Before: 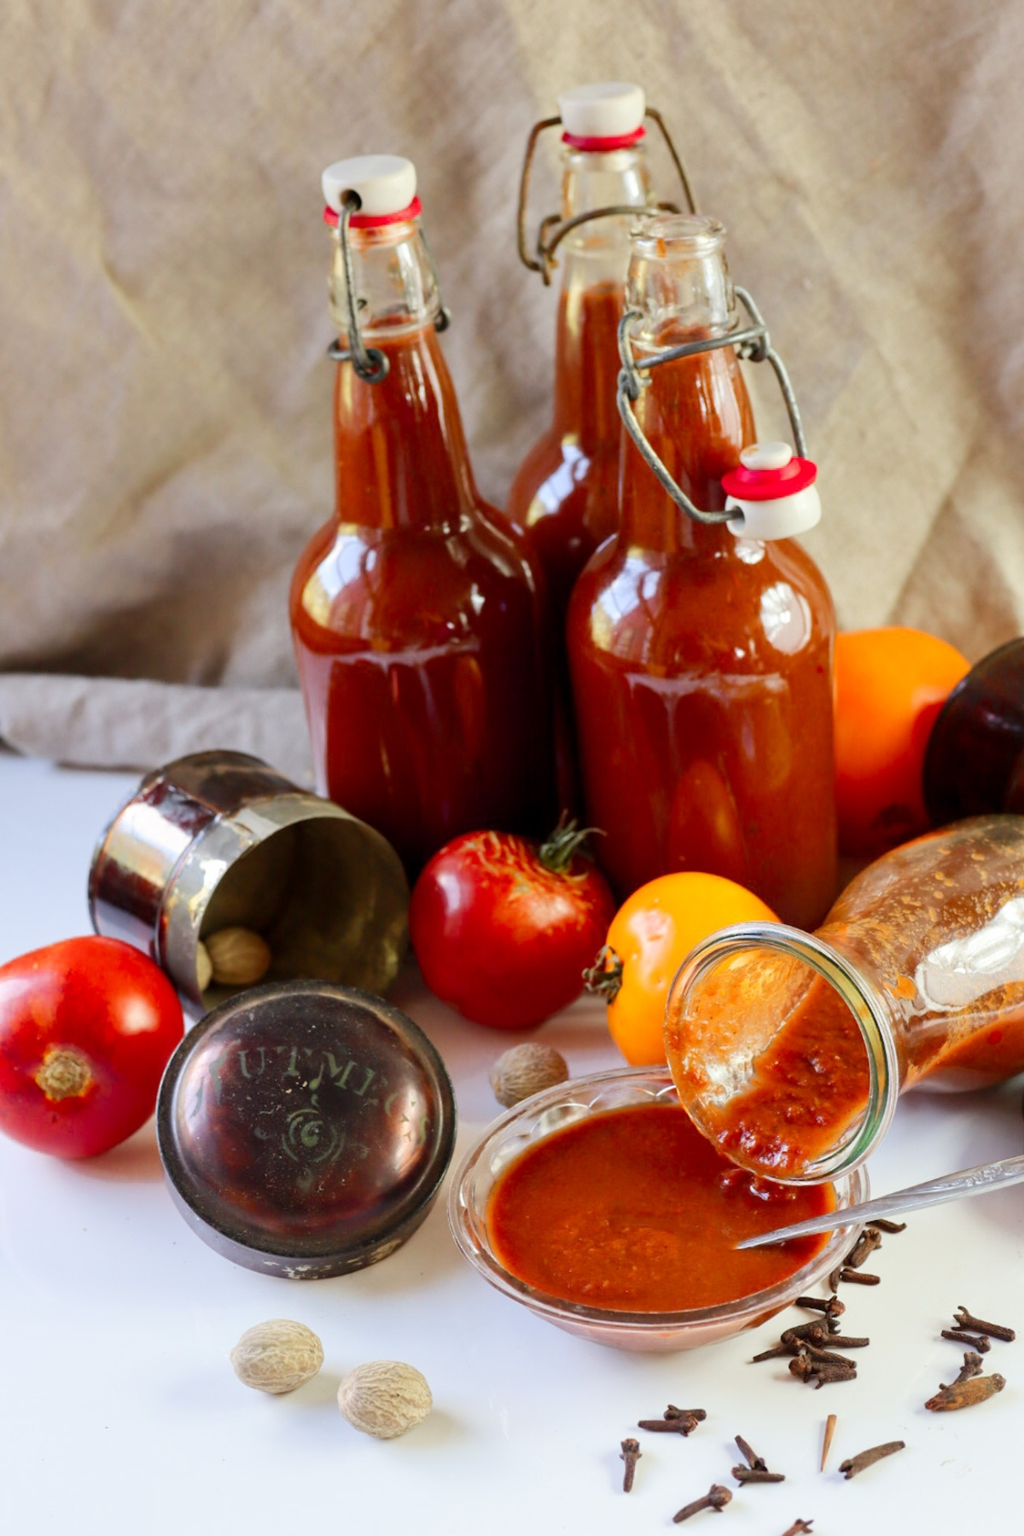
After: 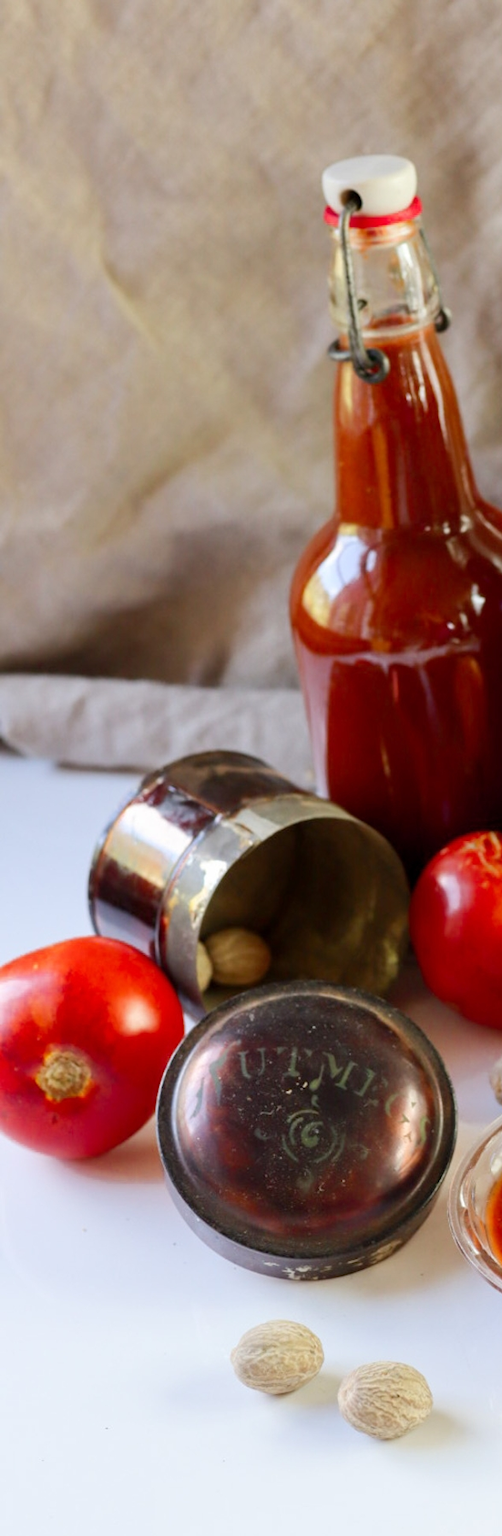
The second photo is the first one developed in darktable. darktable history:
base curve: exposure shift 0, preserve colors none
crop and rotate: left 0%, top 0%, right 50.845%
